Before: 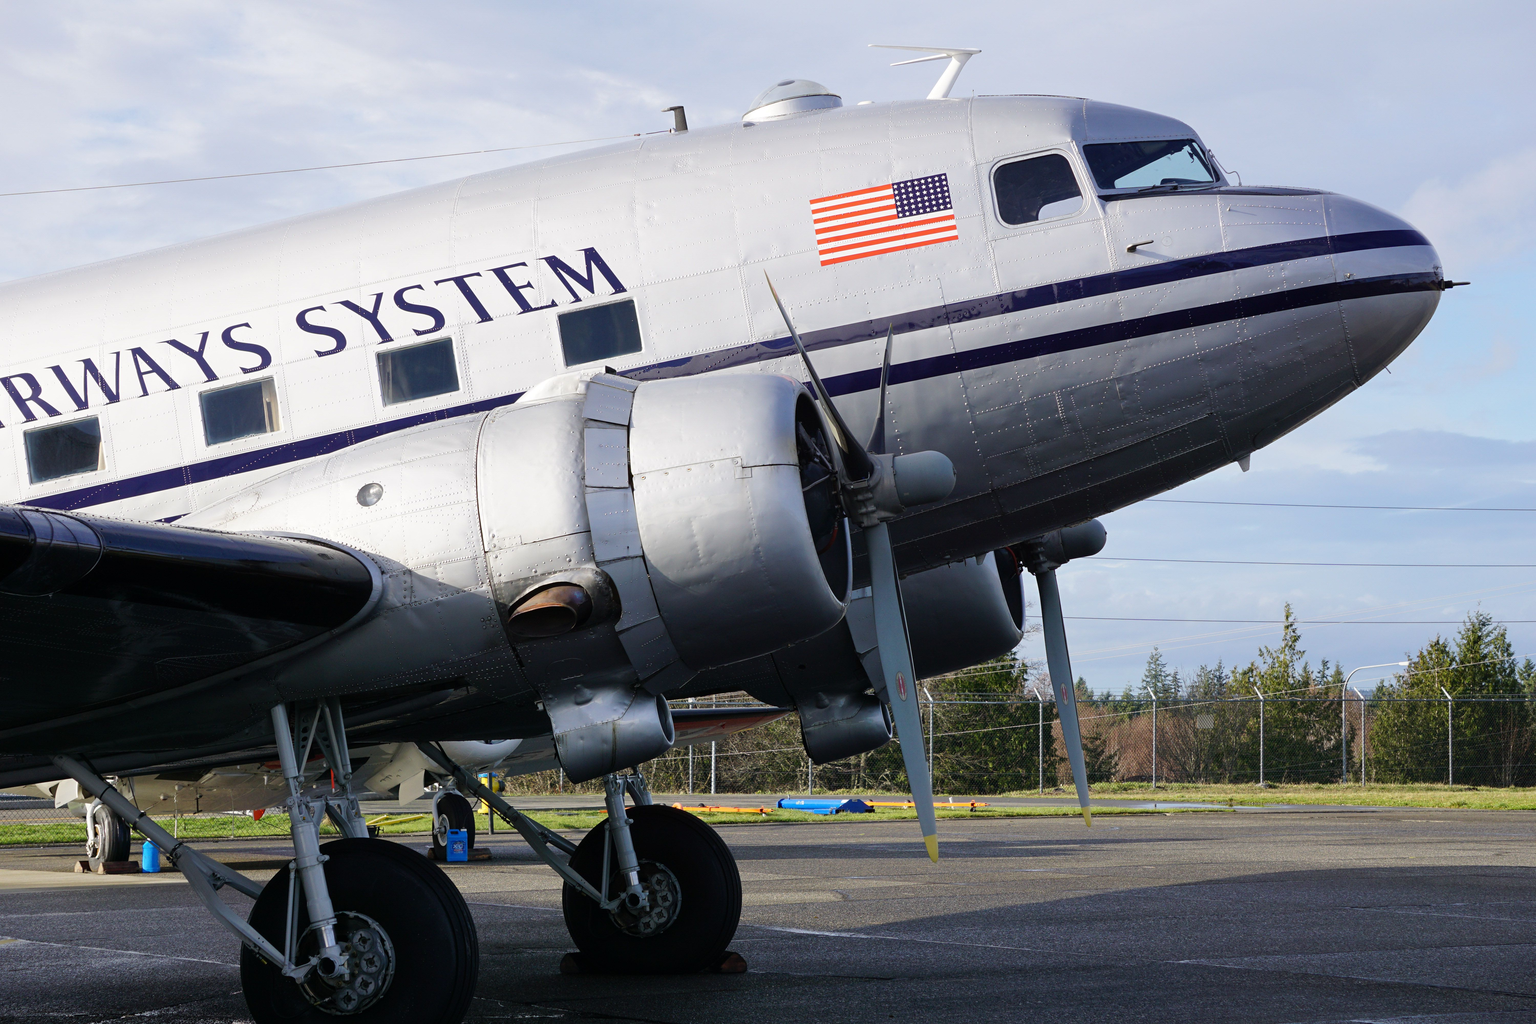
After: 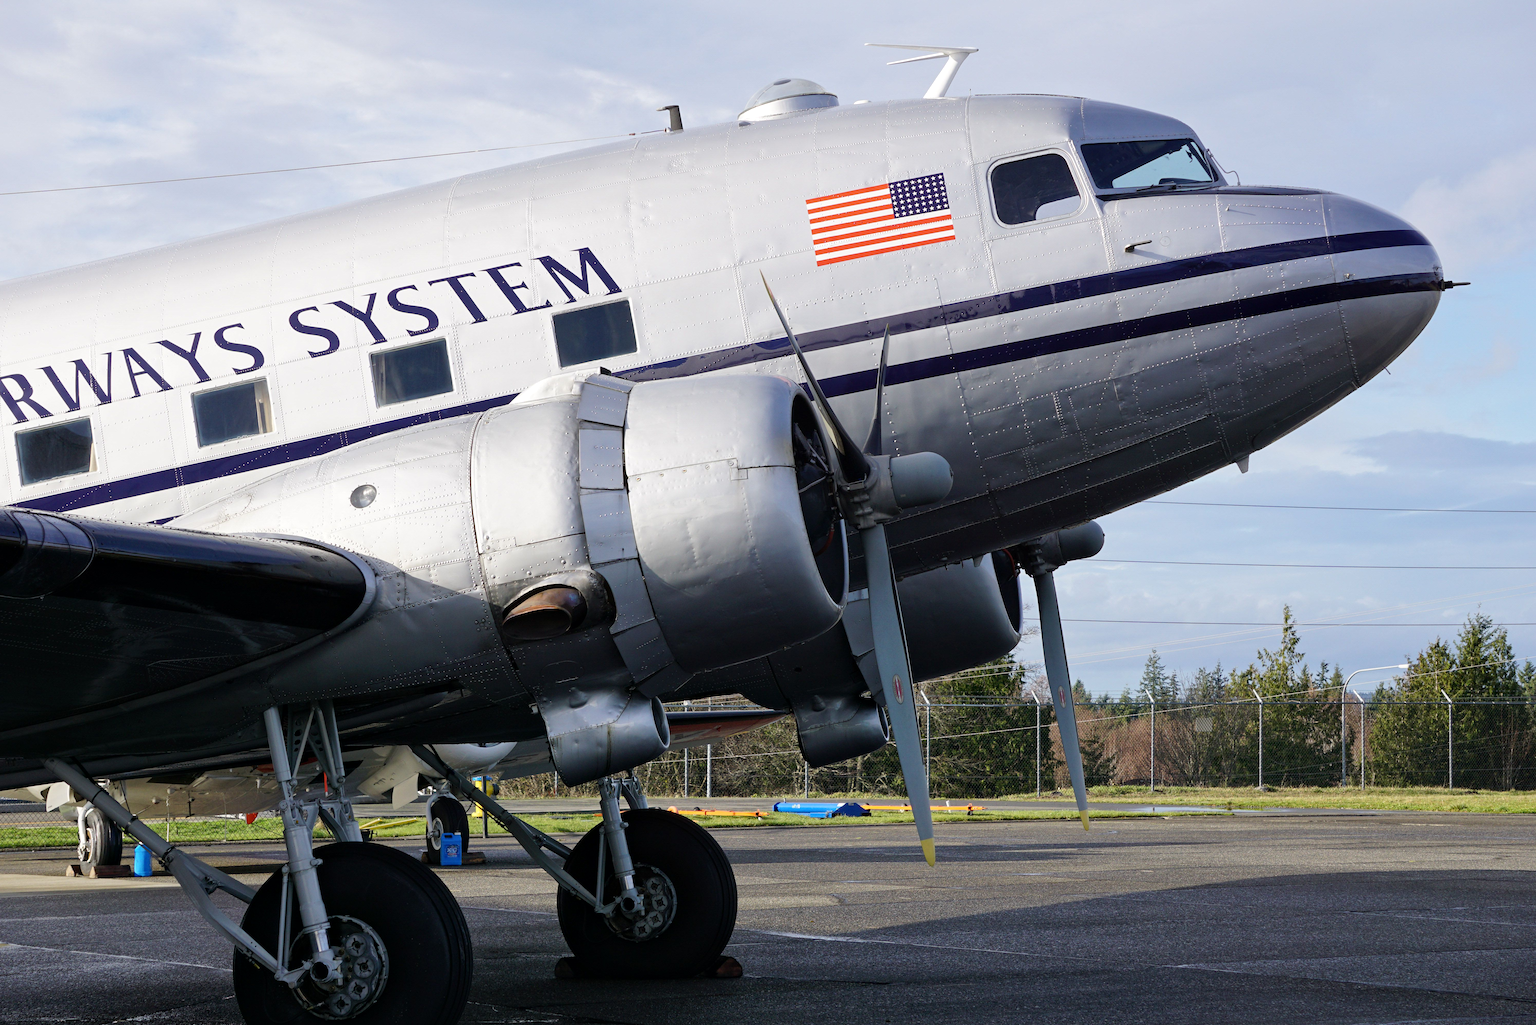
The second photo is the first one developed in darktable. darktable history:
crop and rotate: left 0.614%, top 0.179%, bottom 0.309%
local contrast: mode bilateral grid, contrast 20, coarseness 50, detail 120%, midtone range 0.2
